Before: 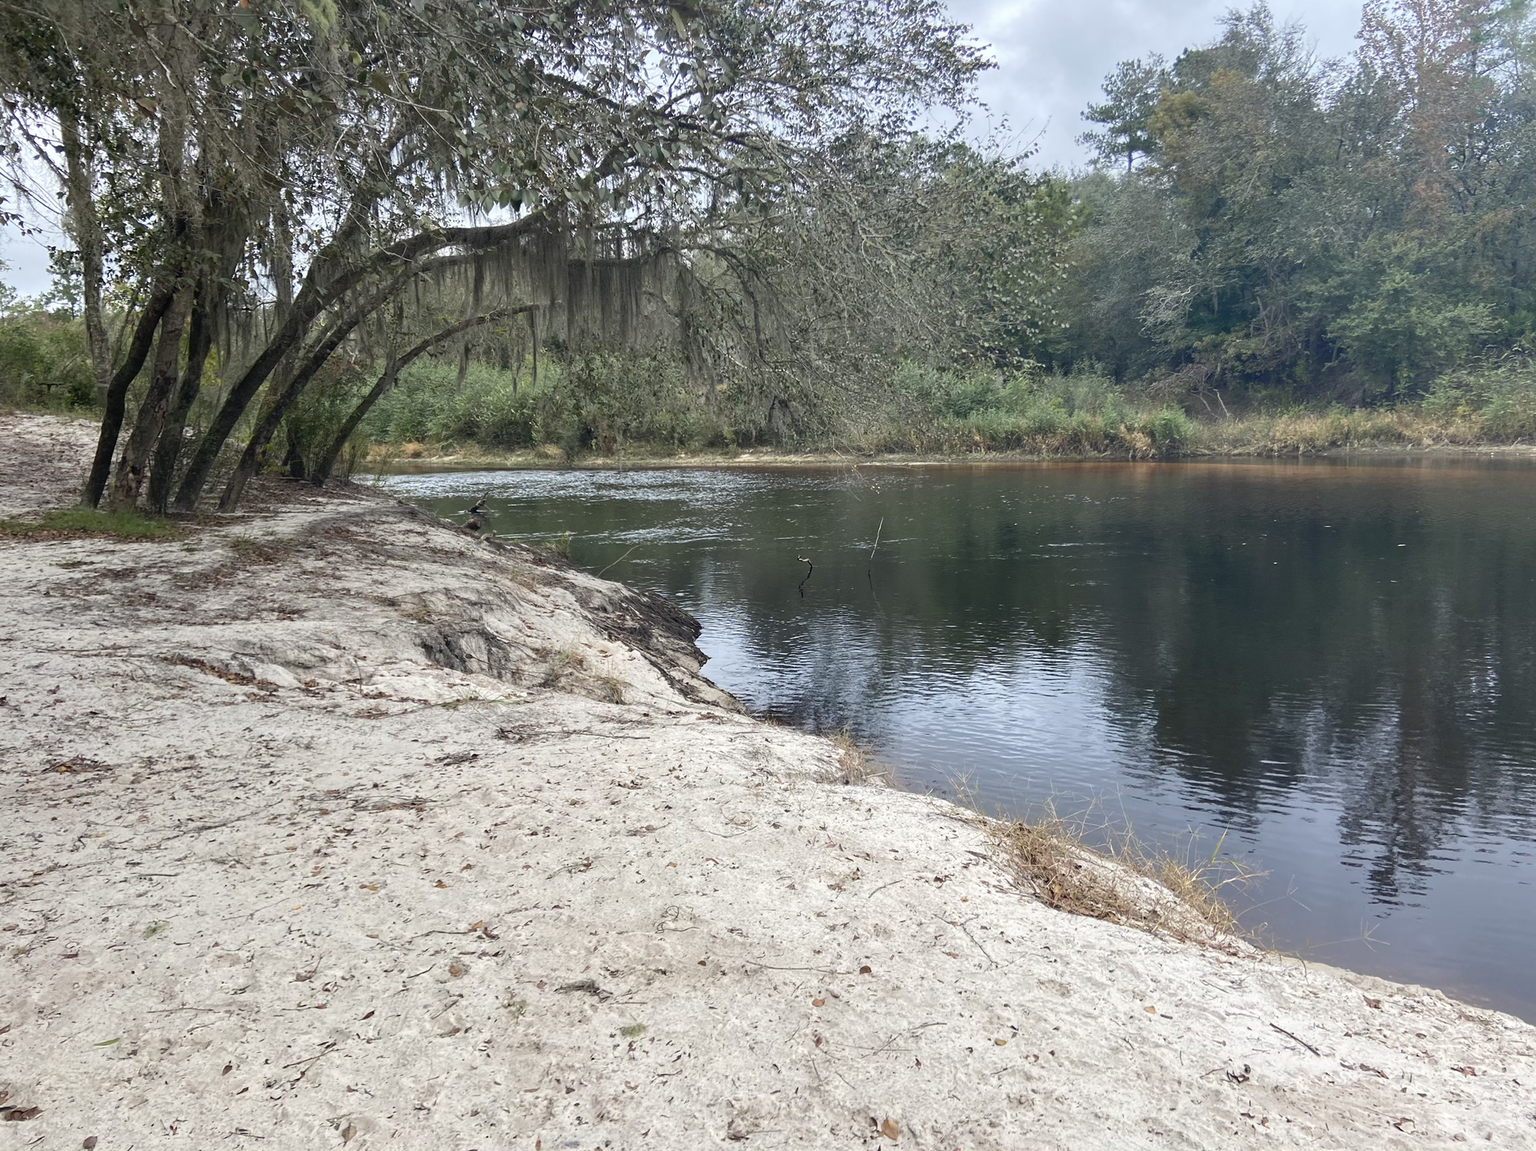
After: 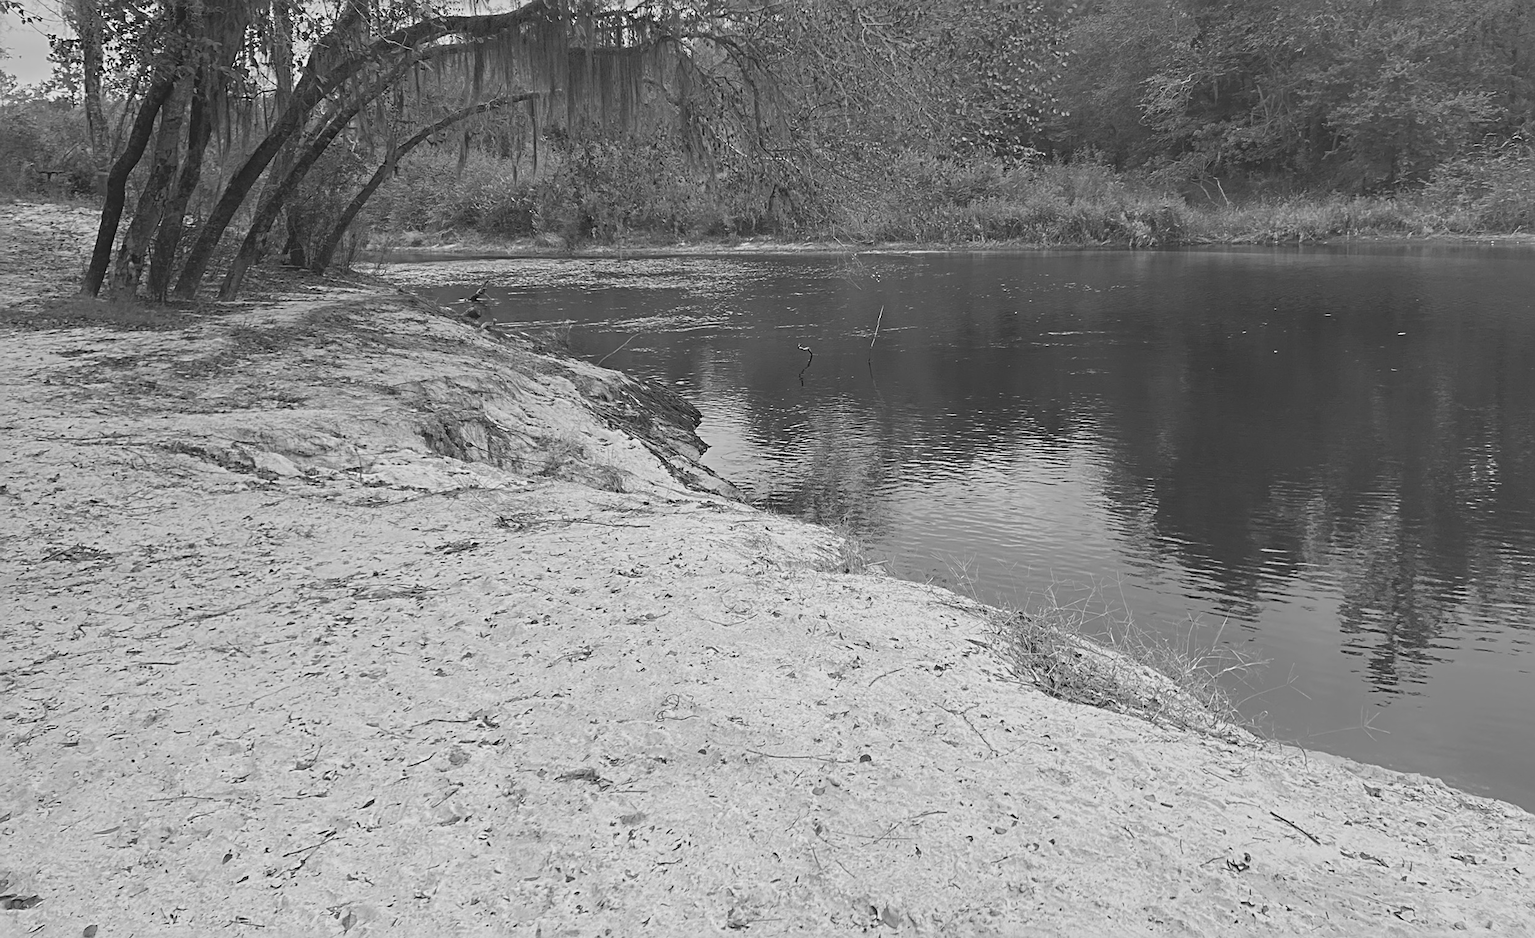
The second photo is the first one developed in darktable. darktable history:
monochrome: a 73.58, b 64.21
local contrast: detail 70%
sharpen: radius 4
crop and rotate: top 18.507%
